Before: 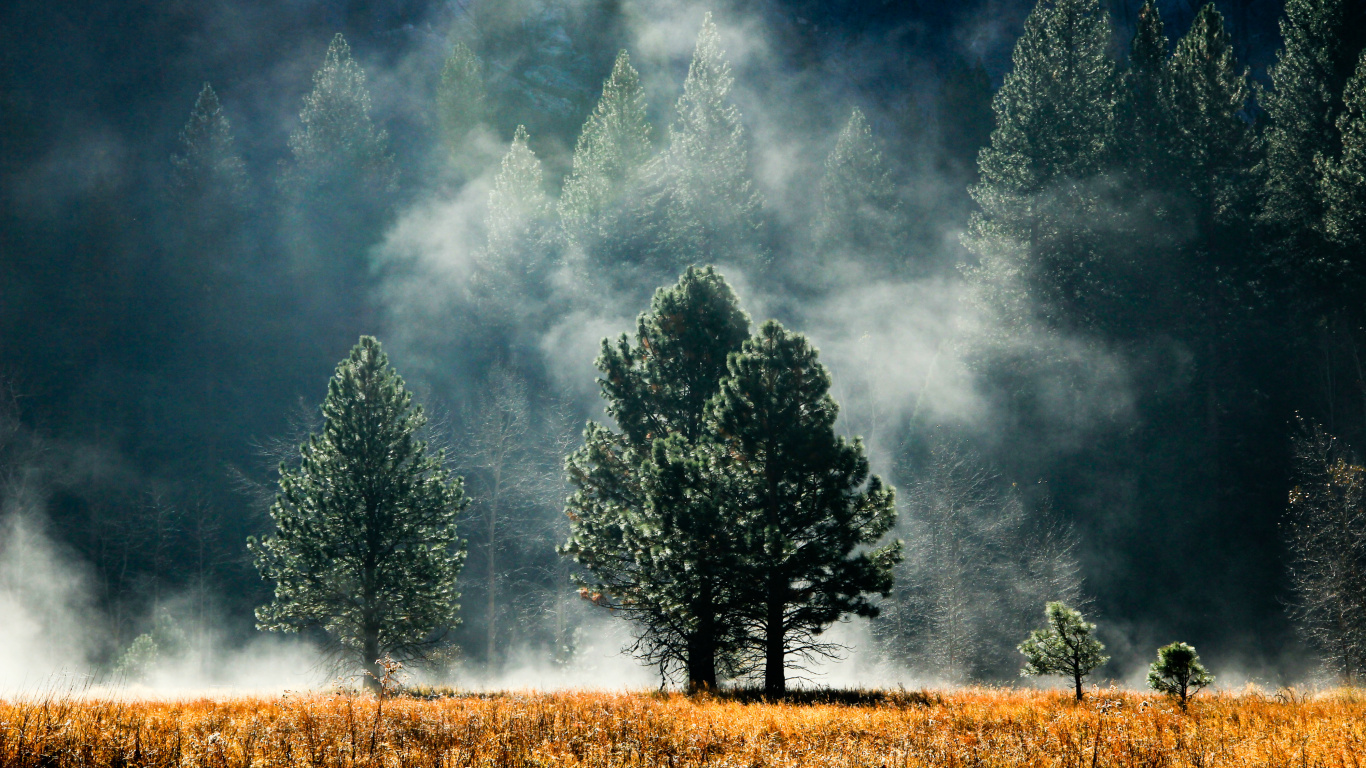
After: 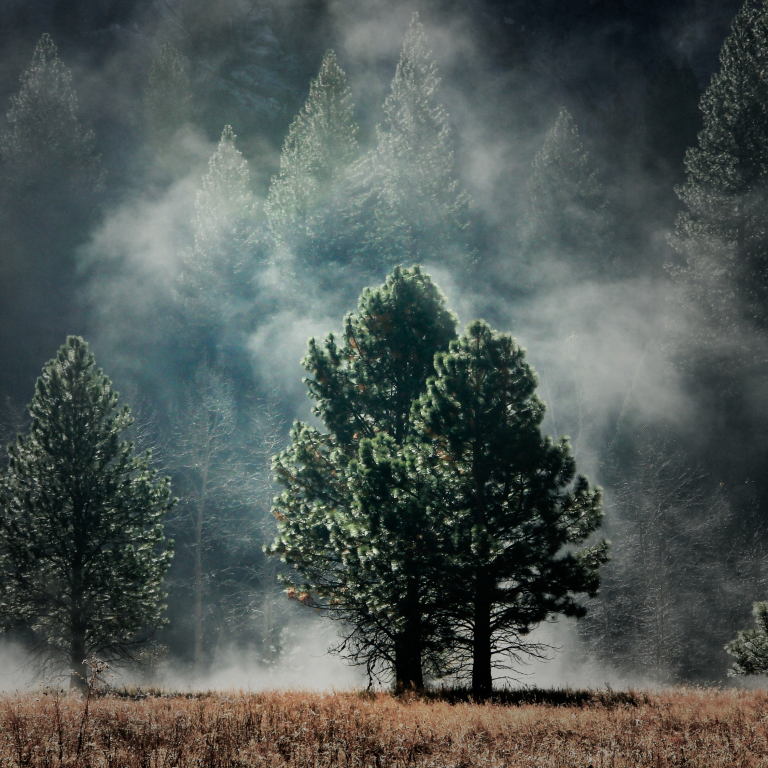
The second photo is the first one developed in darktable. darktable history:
crop: left 21.496%, right 22.254%
vignetting: fall-off start 33.76%, fall-off radius 64.94%, brightness -0.575, center (-0.12, -0.002), width/height ratio 0.959
